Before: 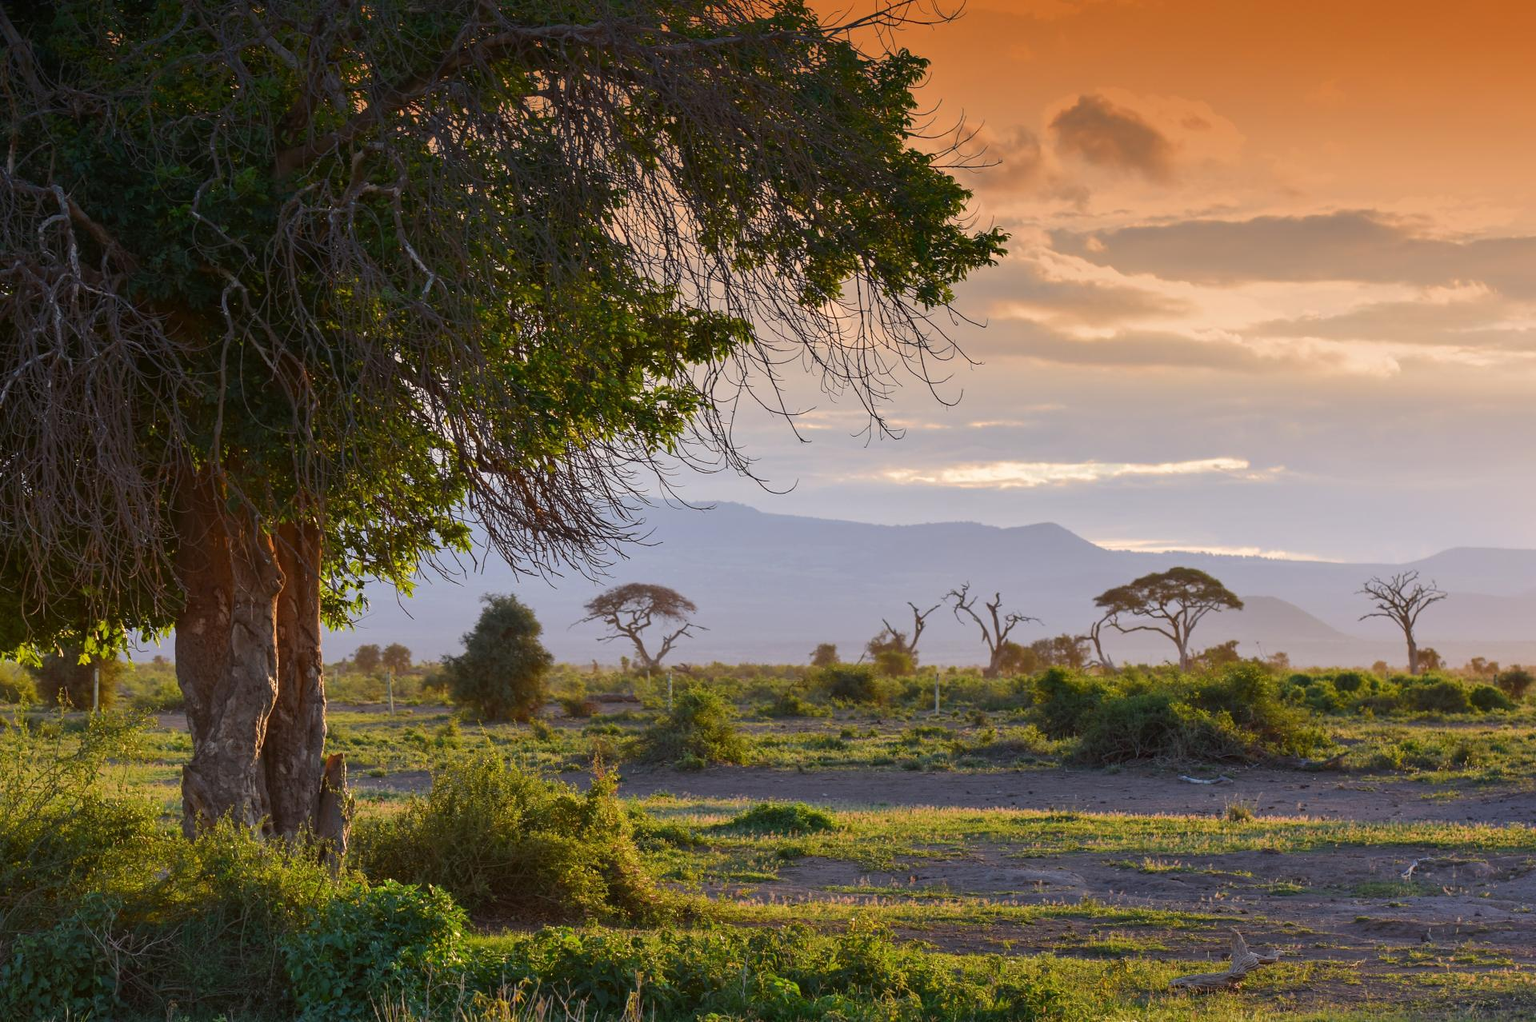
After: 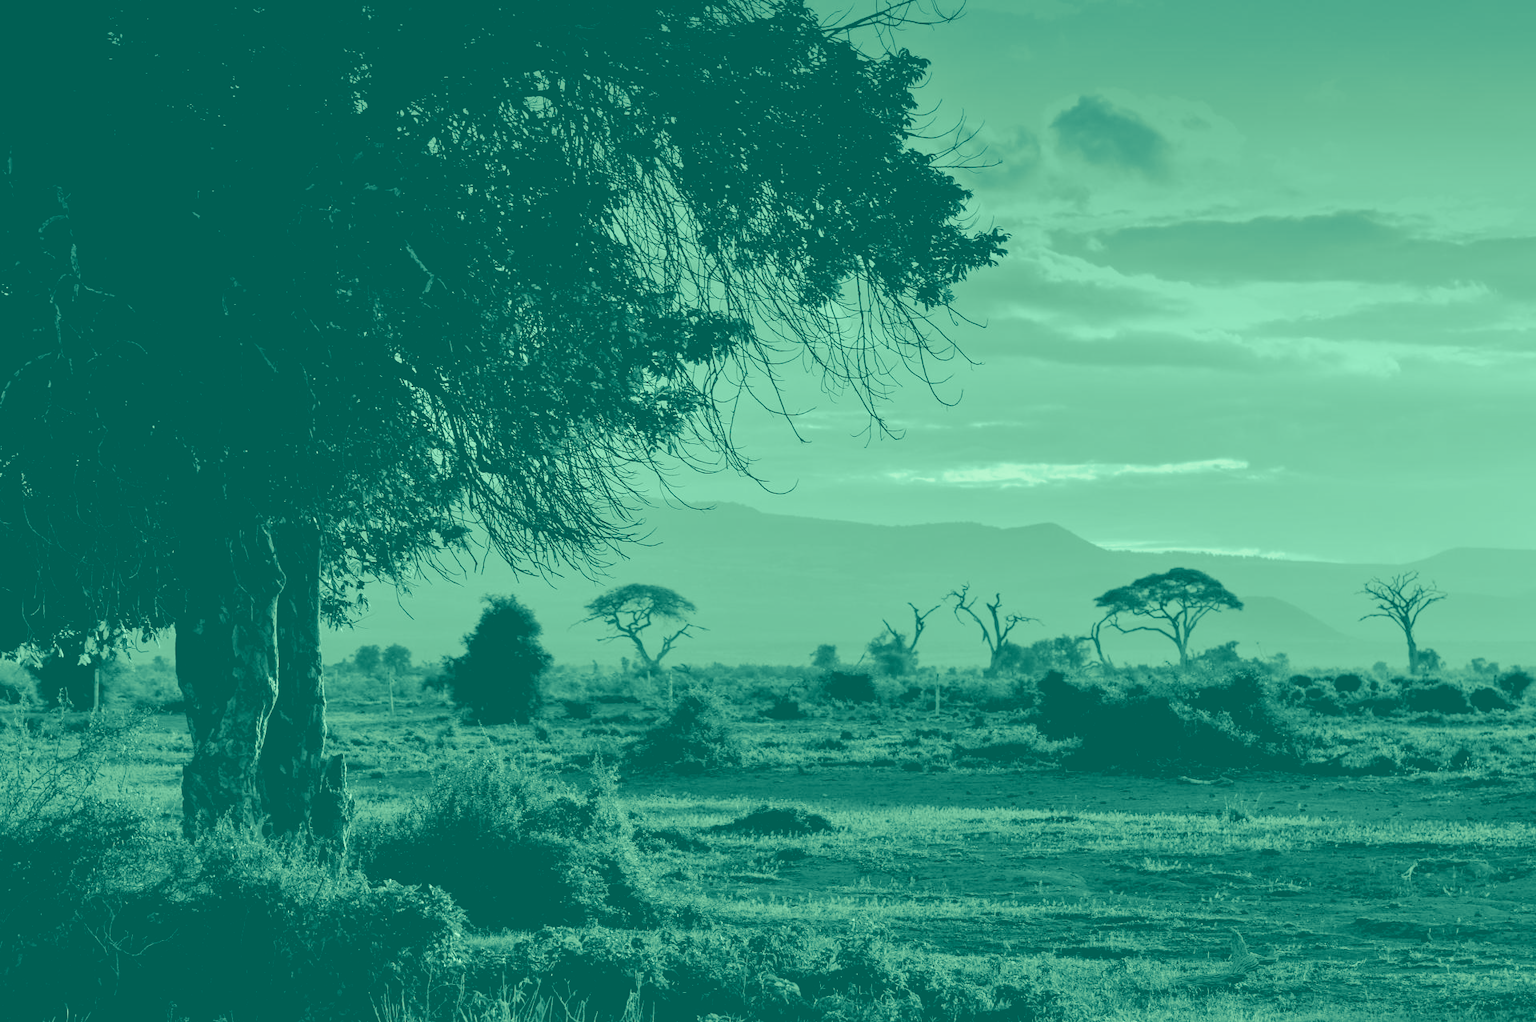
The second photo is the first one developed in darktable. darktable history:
colorize: hue 147.6°, saturation 65%, lightness 21.64%
rgb levels: levels [[0.034, 0.472, 0.904], [0, 0.5, 1], [0, 0.5, 1]]
split-toning: shadows › hue 186.43°, highlights › hue 49.29°, compress 30.29%
tone equalizer: -8 EV -0.417 EV, -7 EV -0.389 EV, -6 EV -0.333 EV, -5 EV -0.222 EV, -3 EV 0.222 EV, -2 EV 0.333 EV, -1 EV 0.389 EV, +0 EV 0.417 EV, edges refinement/feathering 500, mask exposure compensation -1.57 EV, preserve details no
